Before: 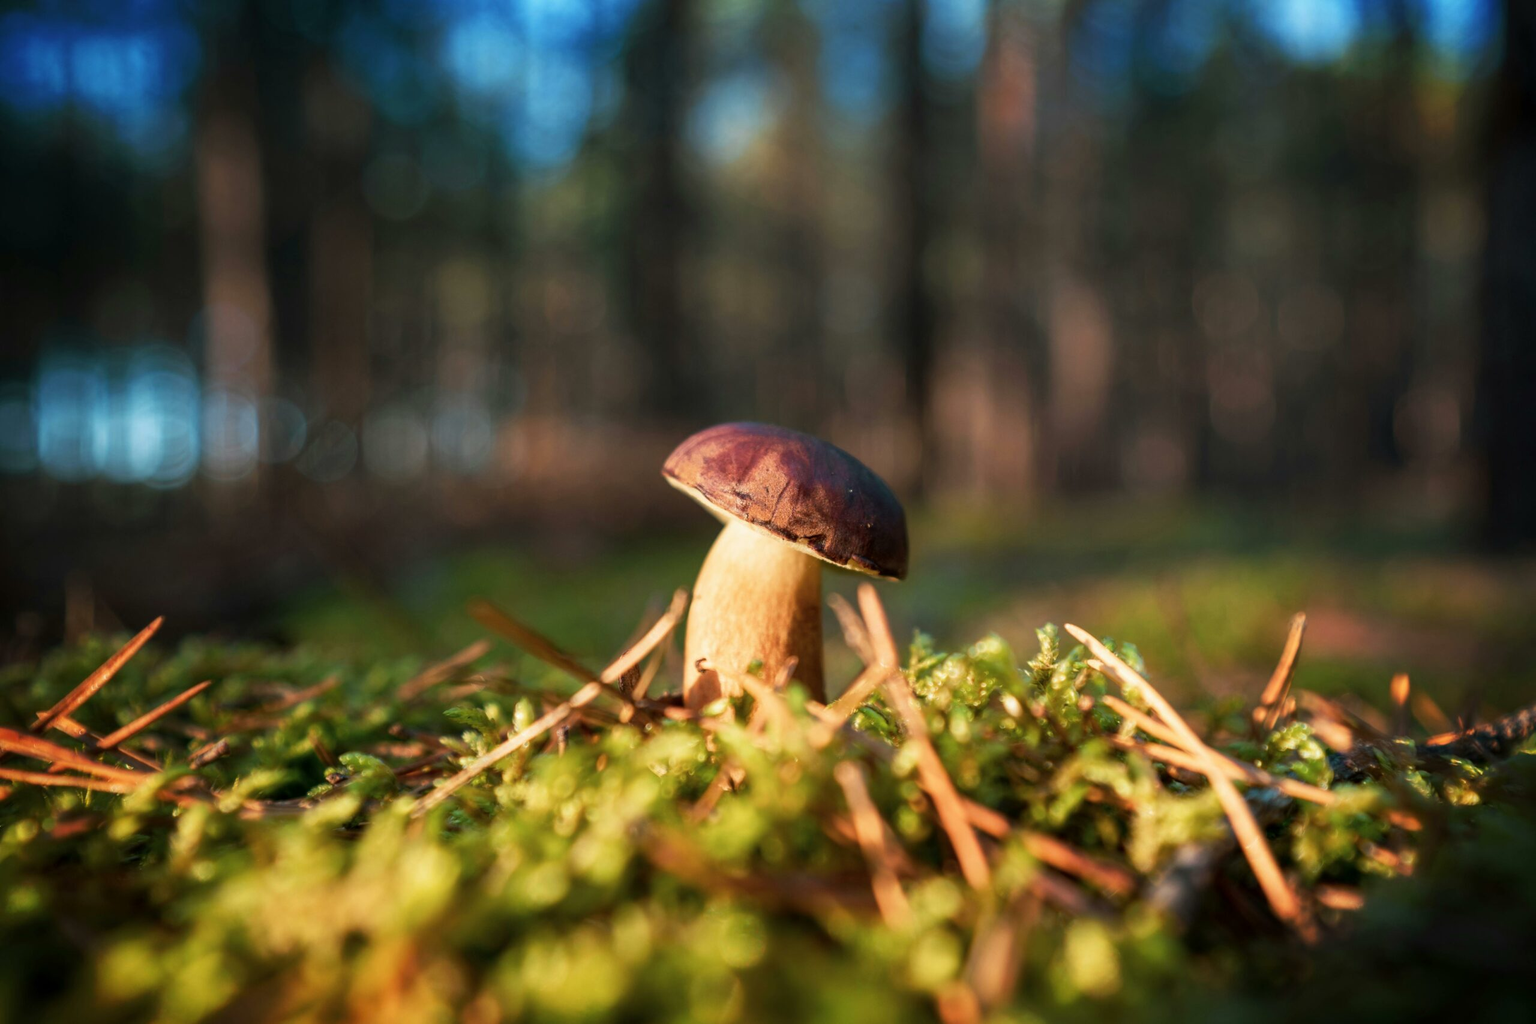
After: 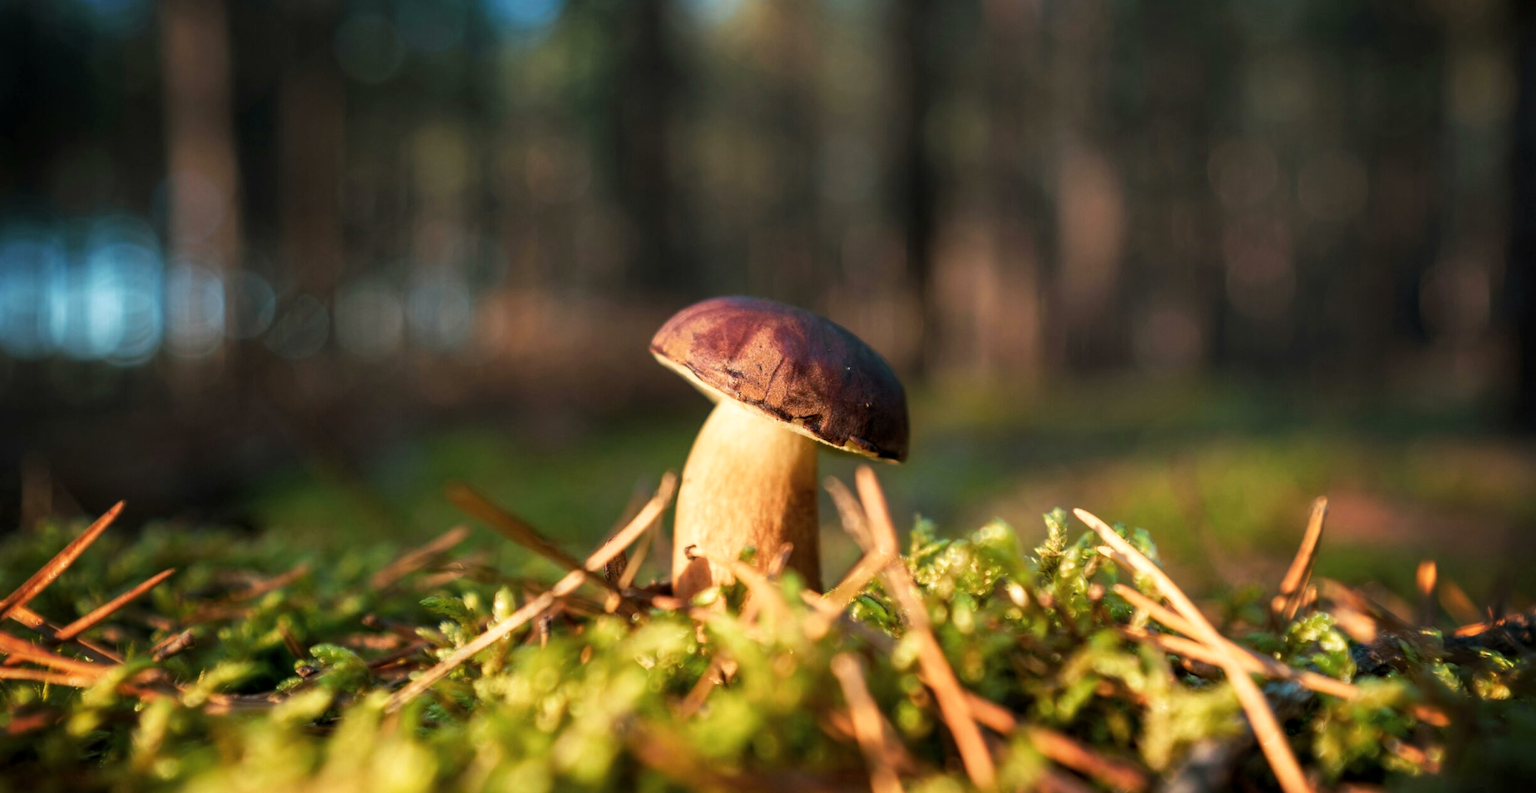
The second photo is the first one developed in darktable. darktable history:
levels: levels [0.016, 0.492, 0.969]
color correction: highlights b* 3.02
crop and rotate: left 2.945%, top 13.82%, right 2.02%, bottom 12.6%
